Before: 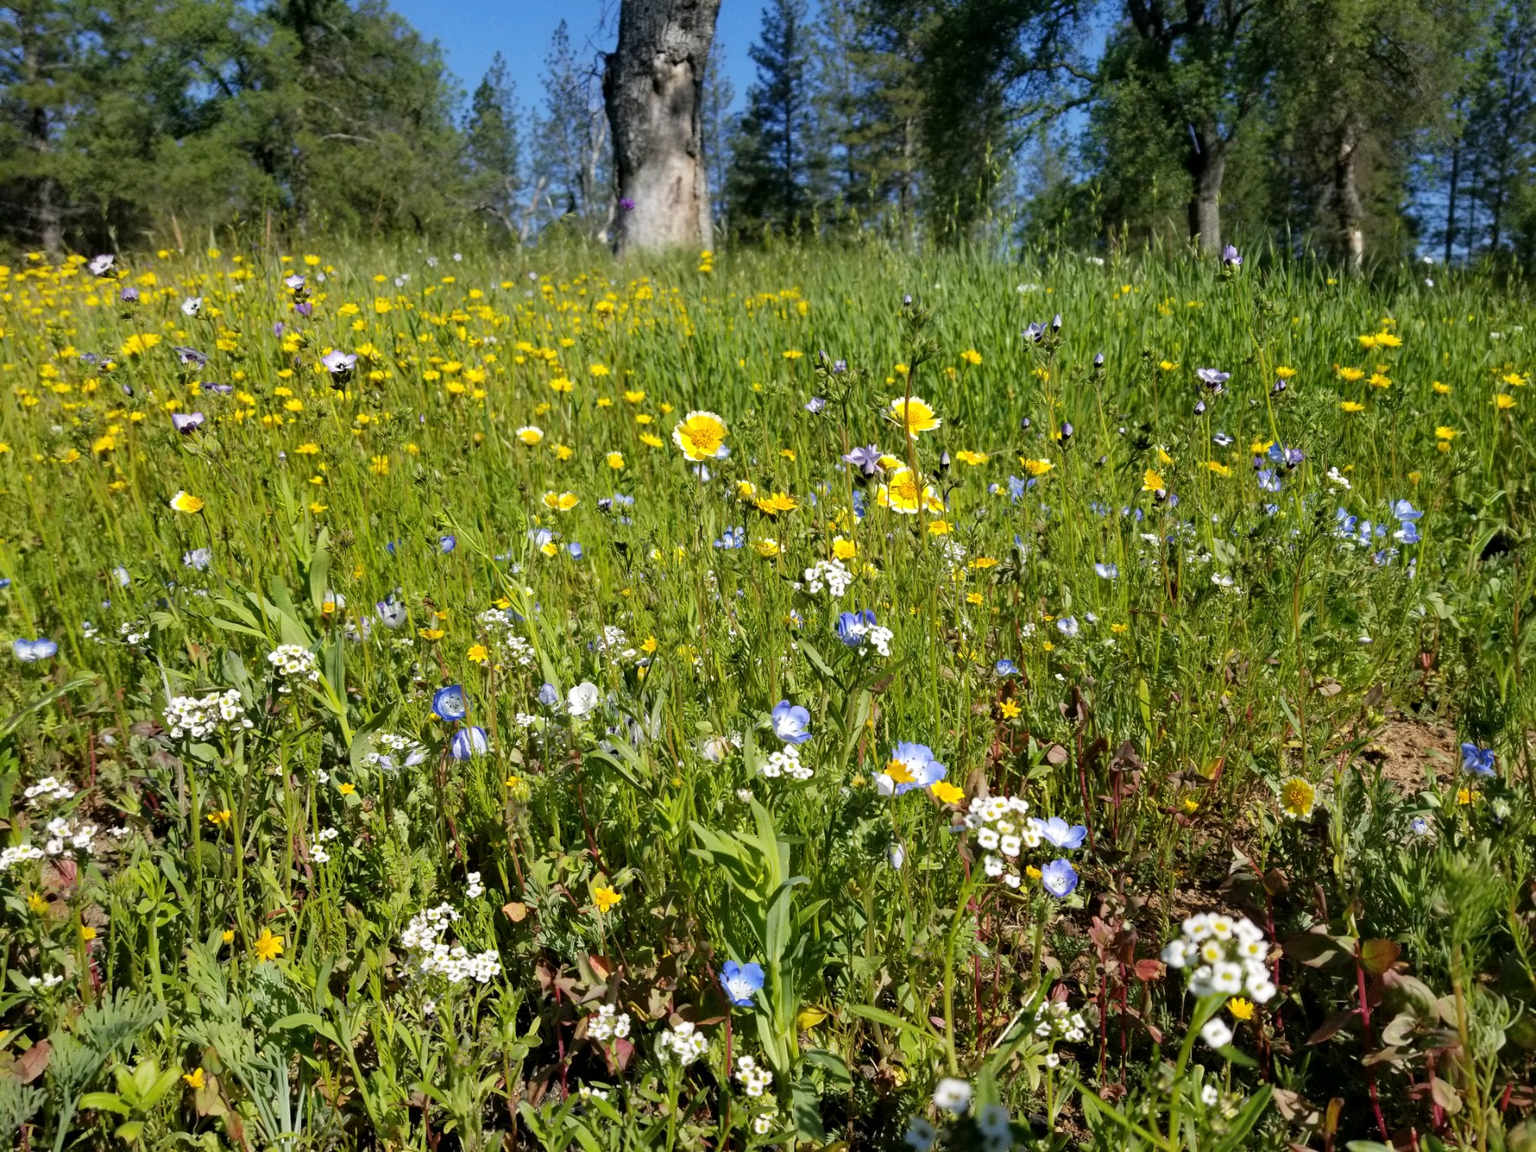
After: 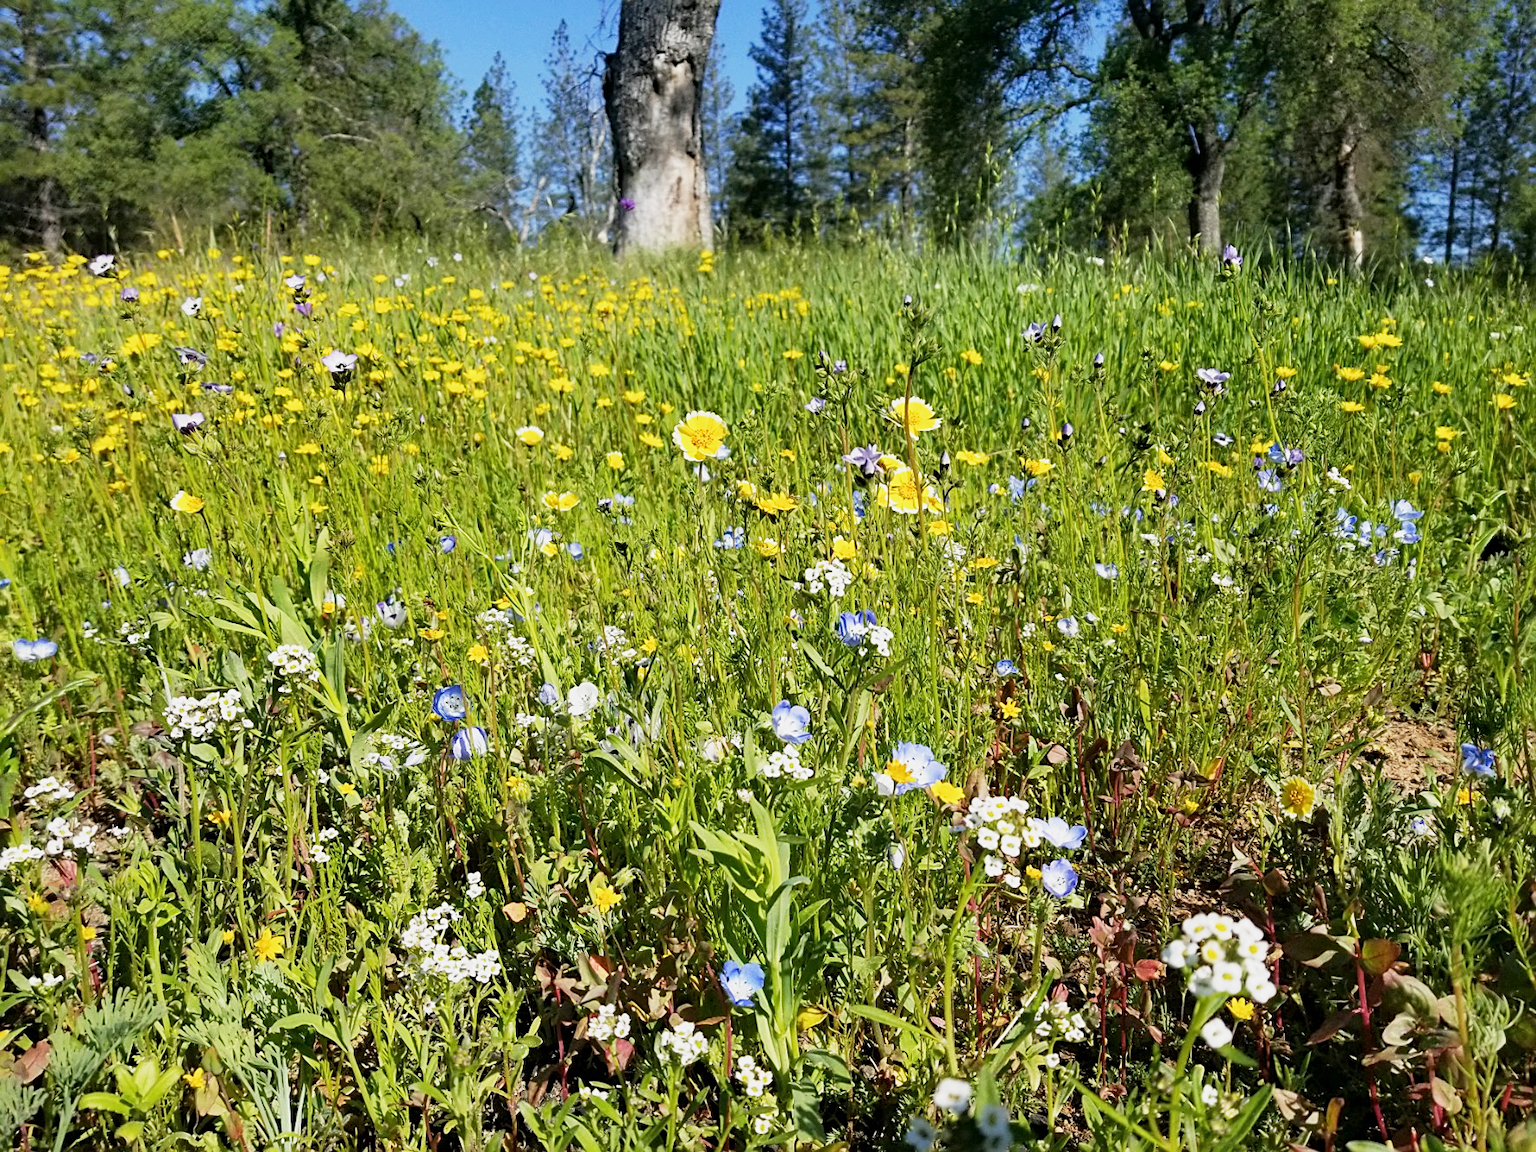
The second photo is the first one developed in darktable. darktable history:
base curve: curves: ch0 [(0, 0) (0.088, 0.125) (0.176, 0.251) (0.354, 0.501) (0.613, 0.749) (1, 0.877)], preserve colors none
sharpen: on, module defaults
